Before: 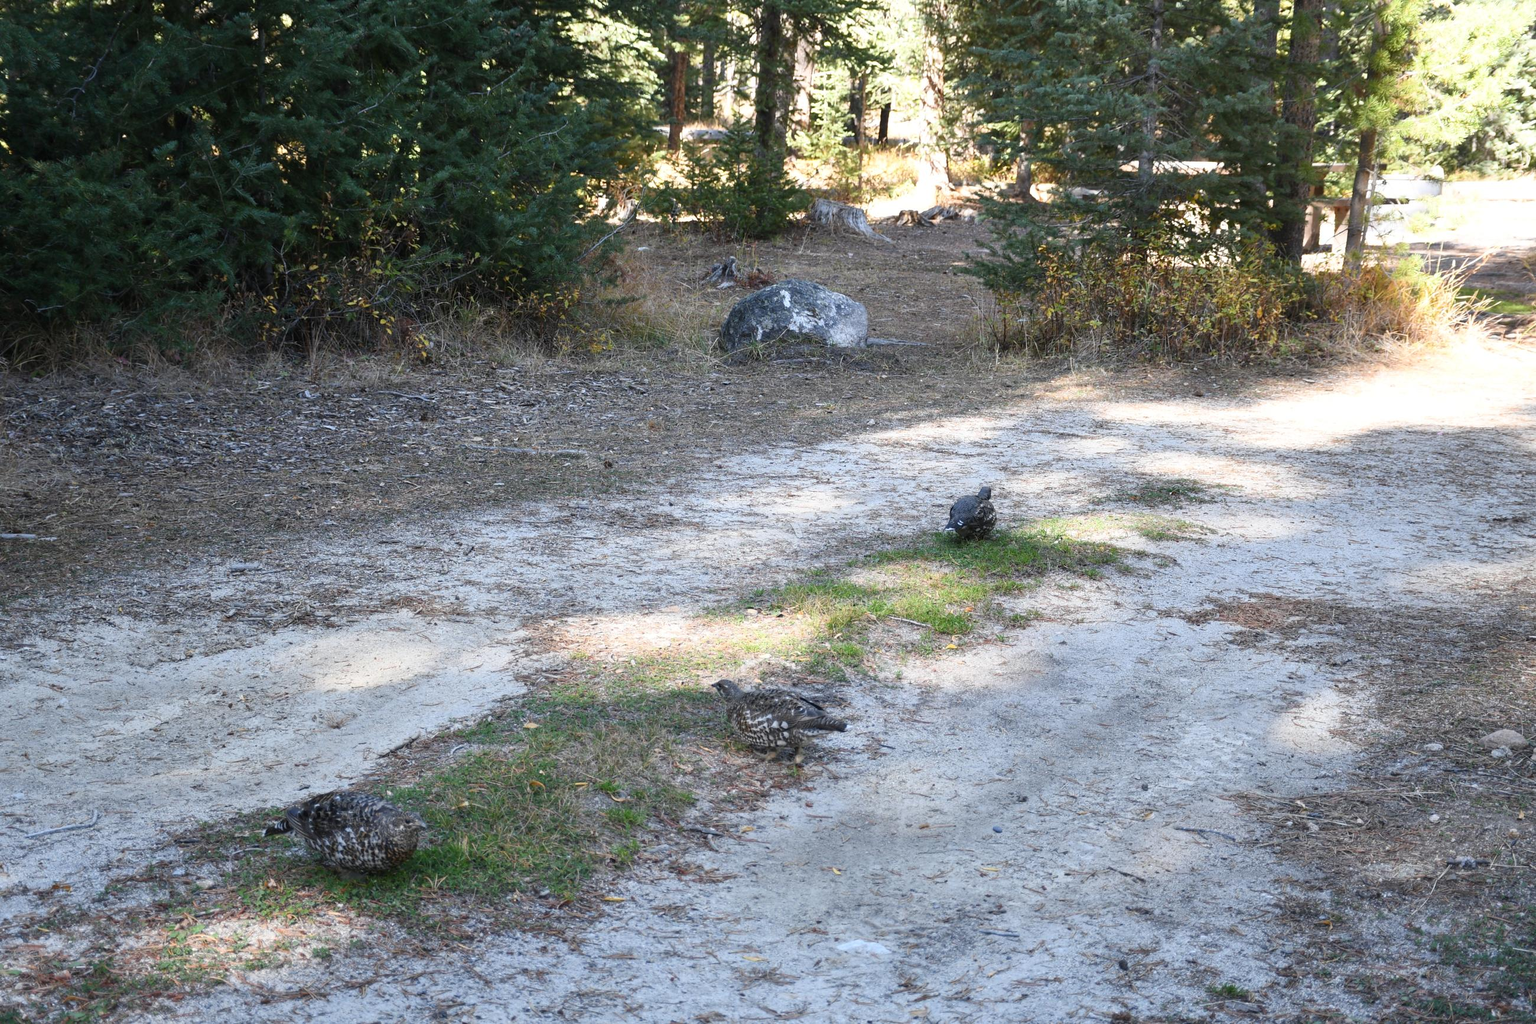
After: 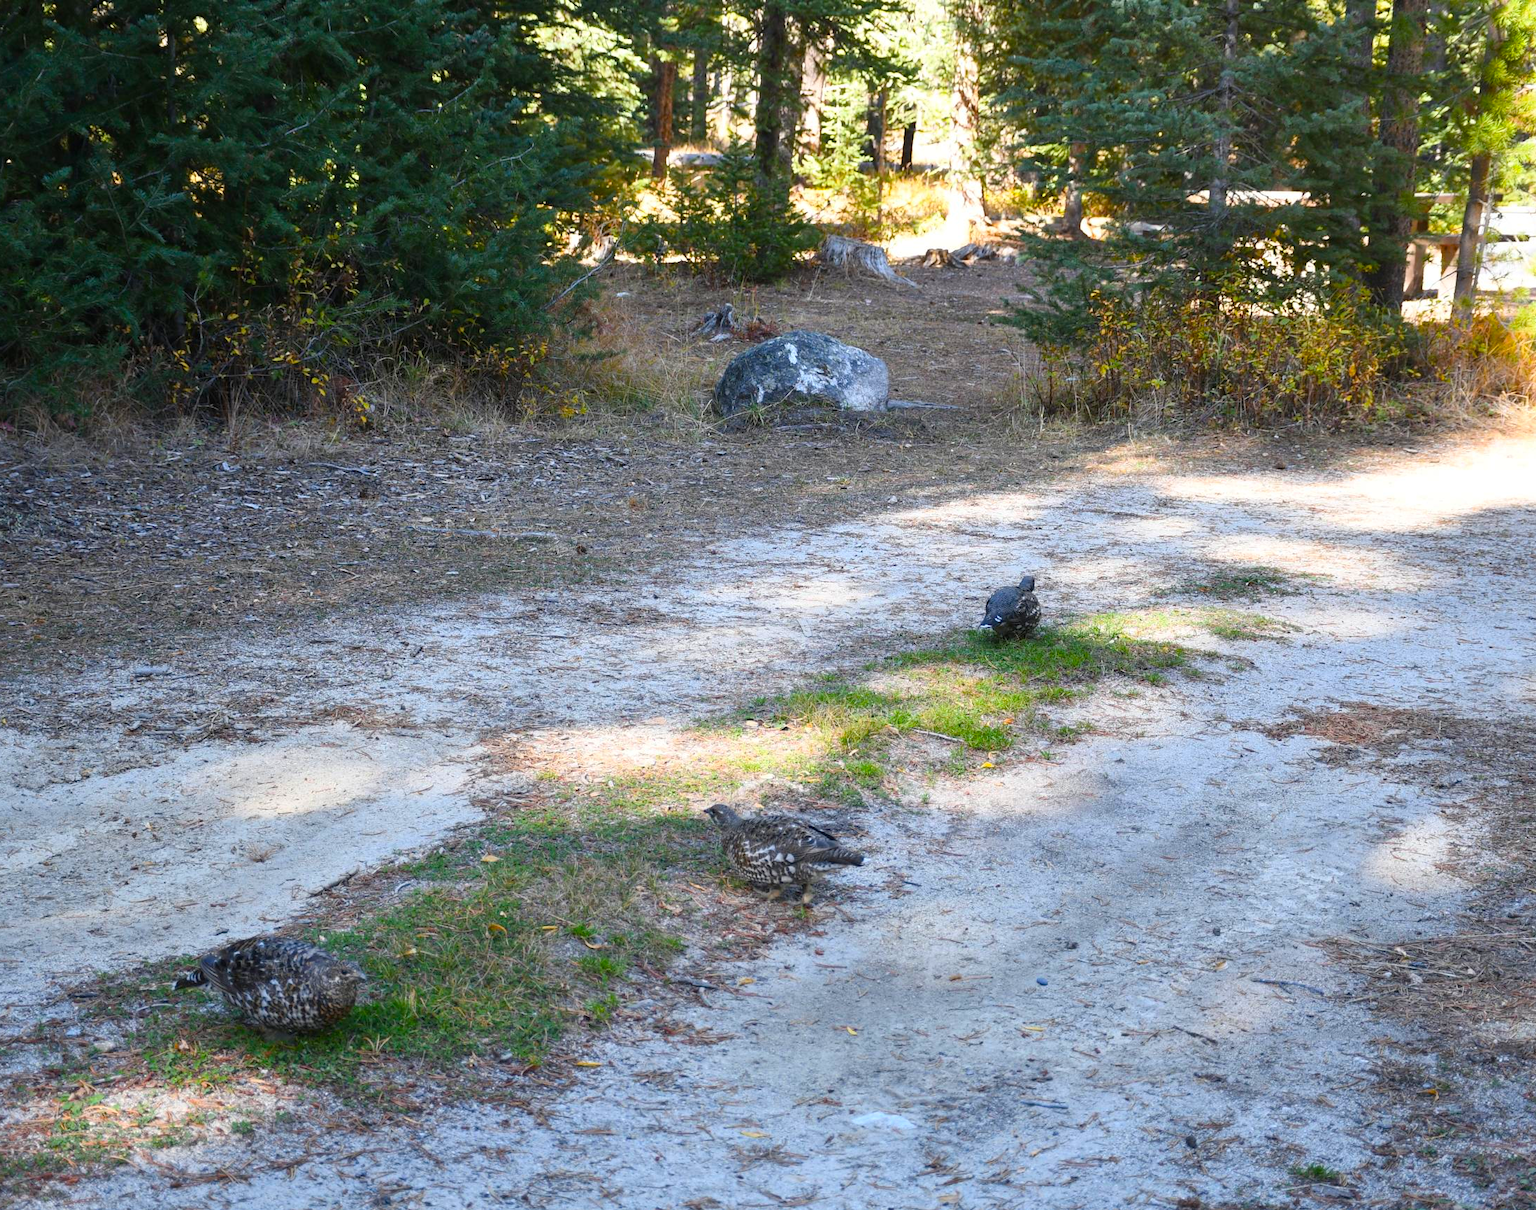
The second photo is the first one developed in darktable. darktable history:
crop: left 7.616%, right 7.857%
color balance rgb: linear chroma grading › global chroma 14.532%, perceptual saturation grading › global saturation 30.885%
